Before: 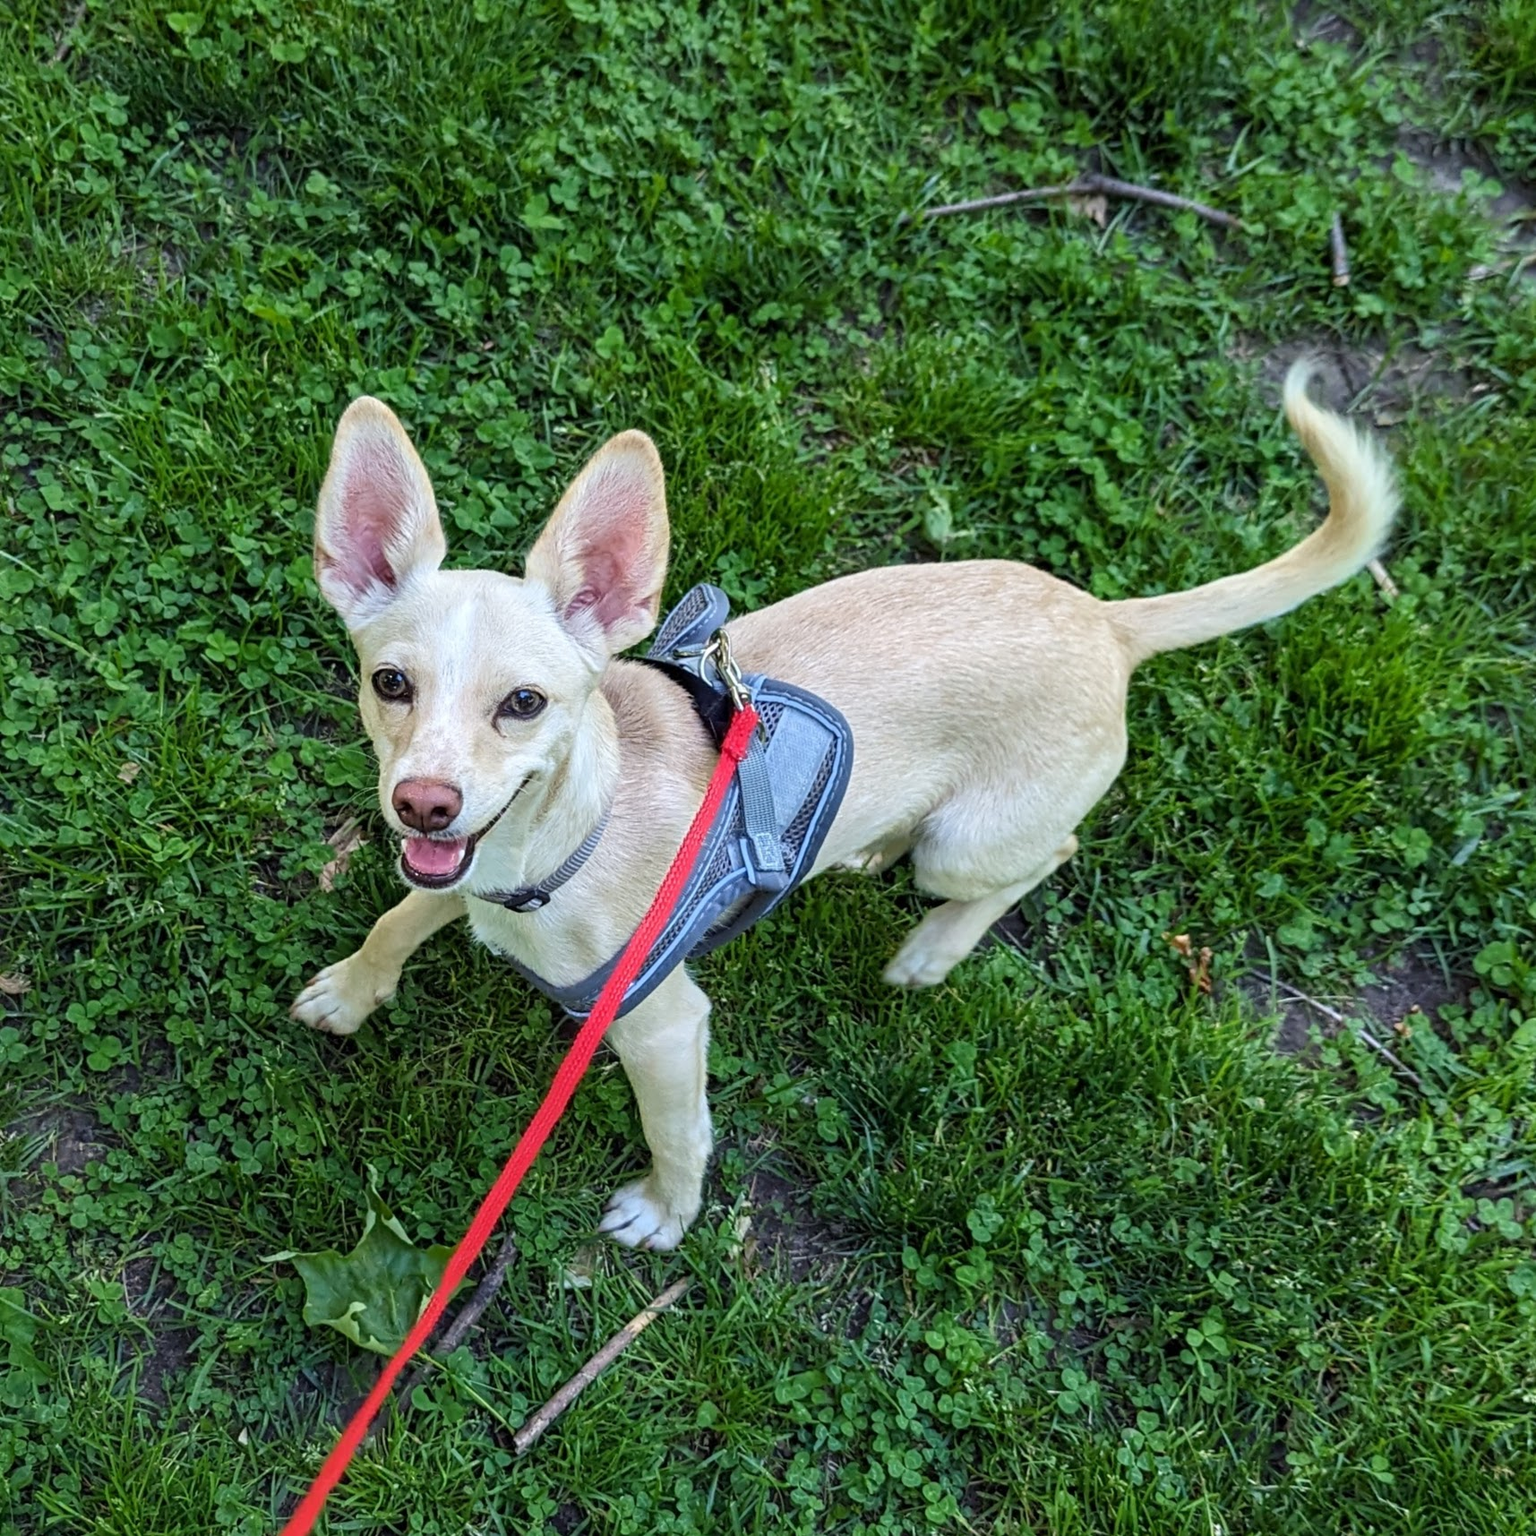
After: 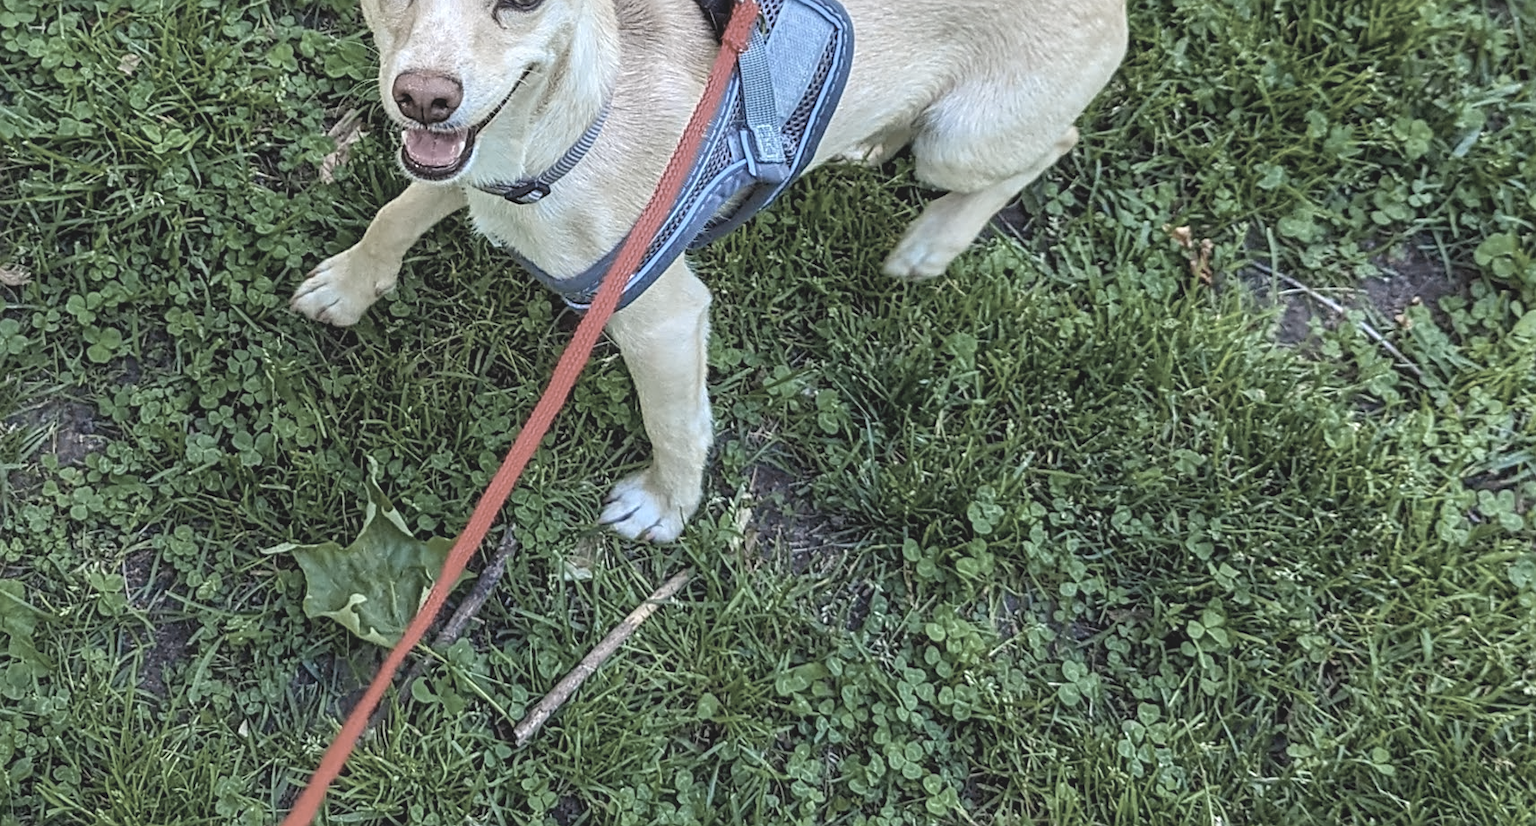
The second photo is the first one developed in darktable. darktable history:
crop and rotate: top 46.237%
color zones: curves: ch1 [(0.238, 0.163) (0.476, 0.2) (0.733, 0.322) (0.848, 0.134)]
local contrast: detail 130%
sharpen: on, module defaults
exposure: black level correction 0, exposure 0.5 EV, compensate exposure bias true, compensate highlight preservation false
contrast brightness saturation: contrast -0.28
color balance rgb: perceptual saturation grading › global saturation 20%, global vibrance 20%
